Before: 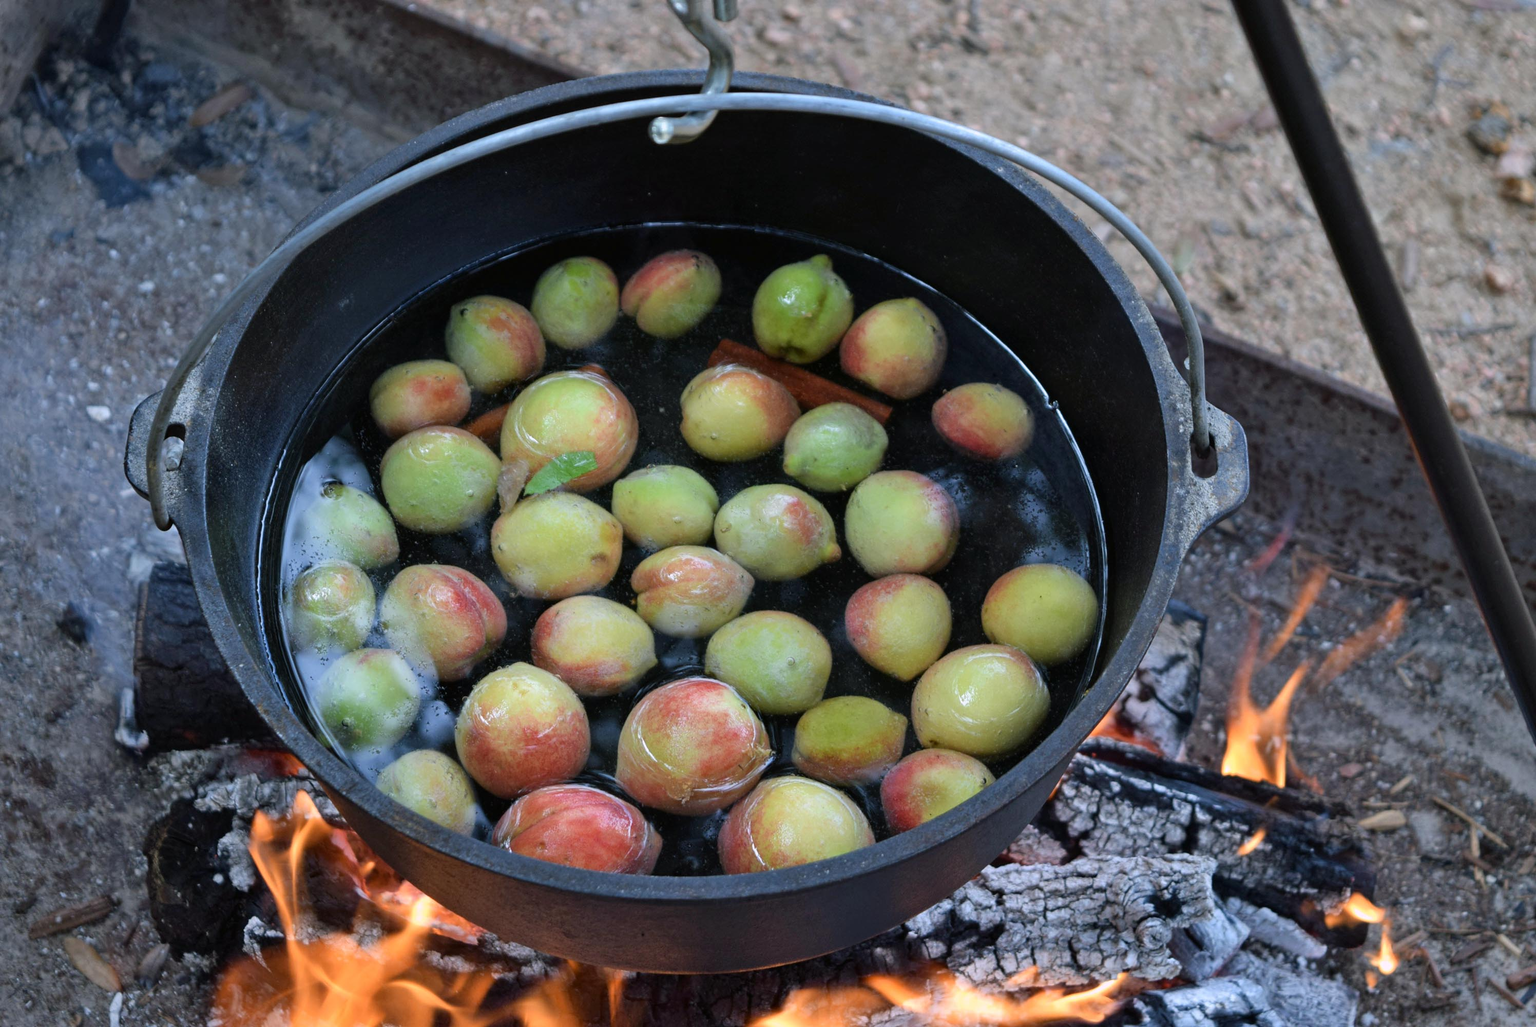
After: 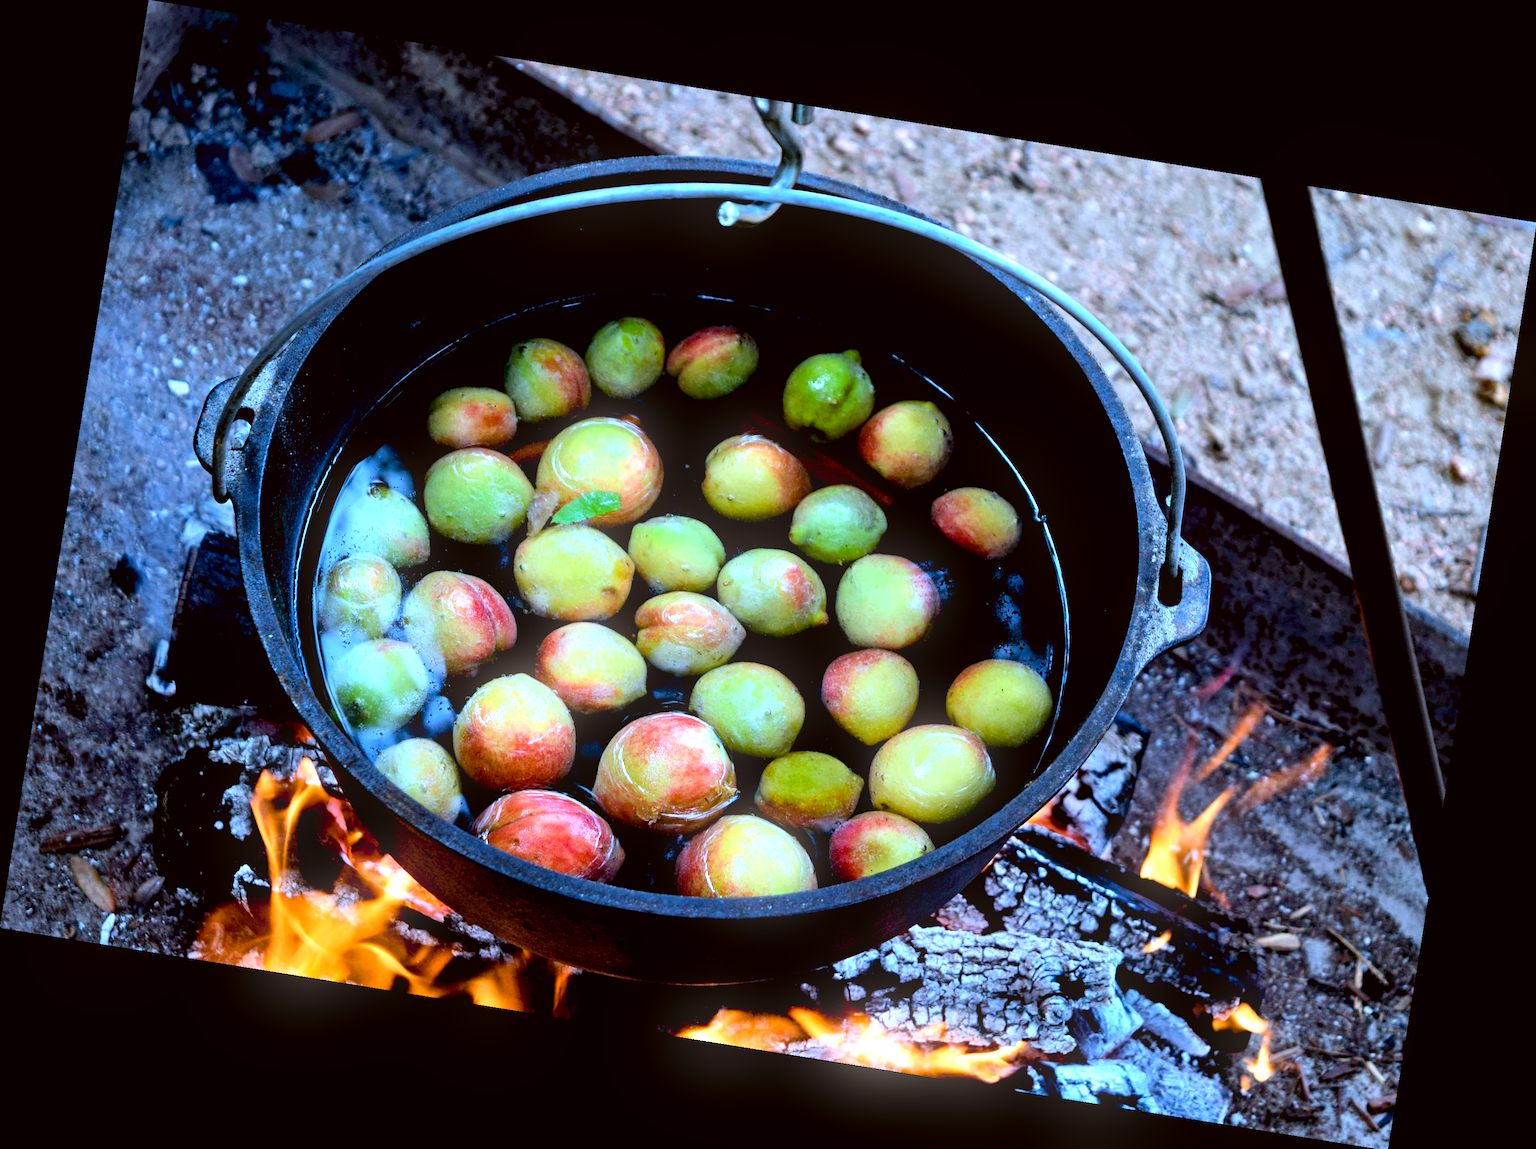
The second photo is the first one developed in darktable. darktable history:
bloom: size 15%, threshold 97%, strength 7%
tone equalizer: -8 EV -0.75 EV, -7 EV -0.7 EV, -6 EV -0.6 EV, -5 EV -0.4 EV, -3 EV 0.4 EV, -2 EV 0.6 EV, -1 EV 0.7 EV, +0 EV 0.75 EV, edges refinement/feathering 500, mask exposure compensation -1.57 EV, preserve details no
color correction: highlights a* -4.98, highlights b* -3.76, shadows a* 3.83, shadows b* 4.08
rotate and perspective: rotation 9.12°, automatic cropping off
color calibration: illuminant as shot in camera, x 0.37, y 0.382, temperature 4313.32 K
color balance rgb: perceptual saturation grading › global saturation 20%, global vibrance 20%
exposure: black level correction 0.031, exposure 0.304 EV, compensate highlight preservation false
